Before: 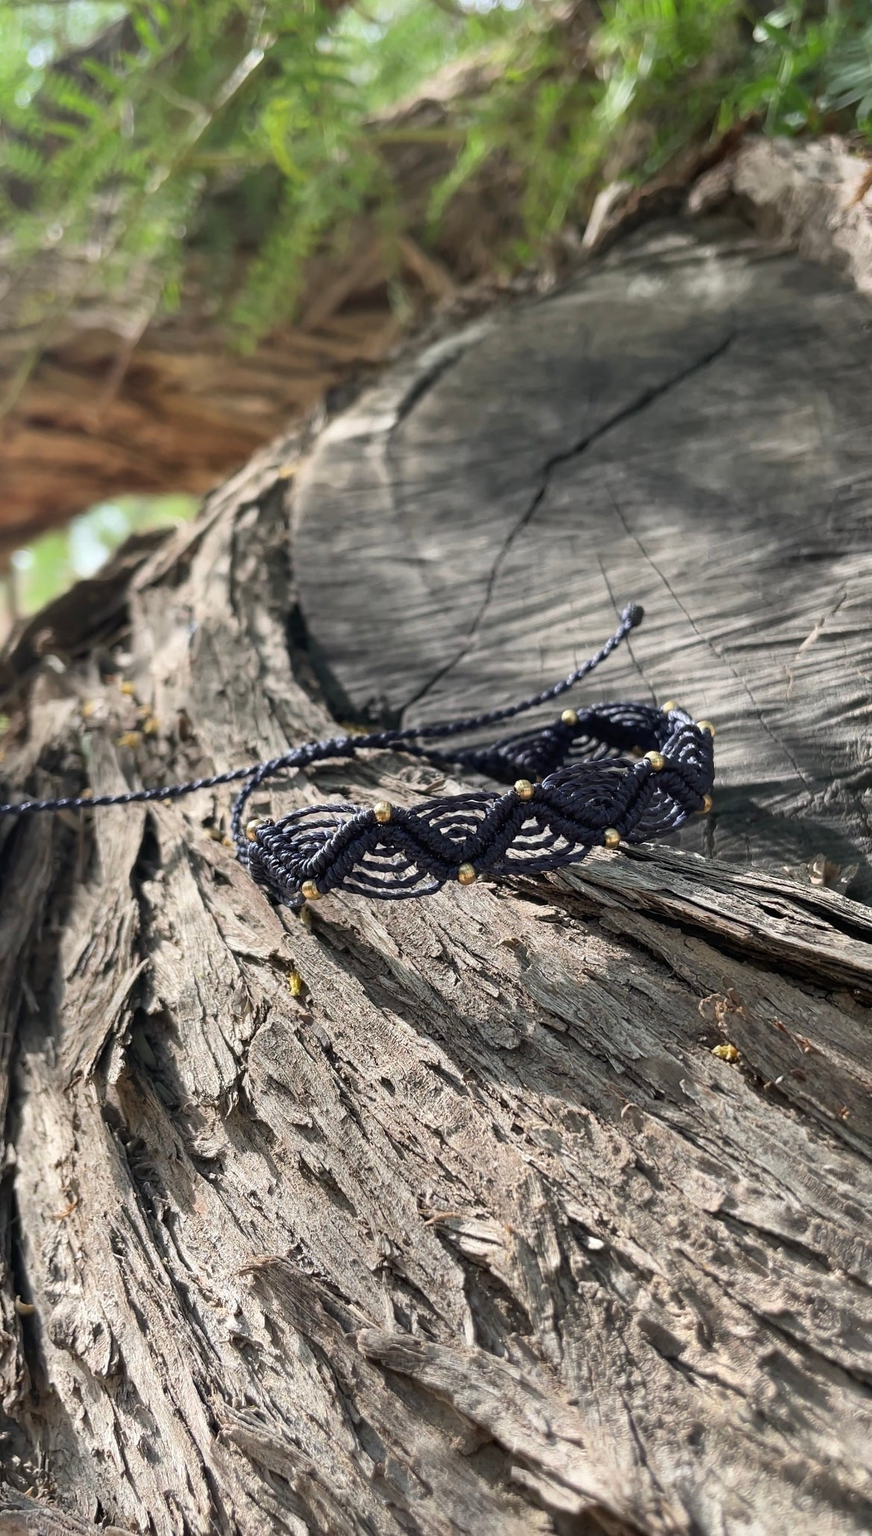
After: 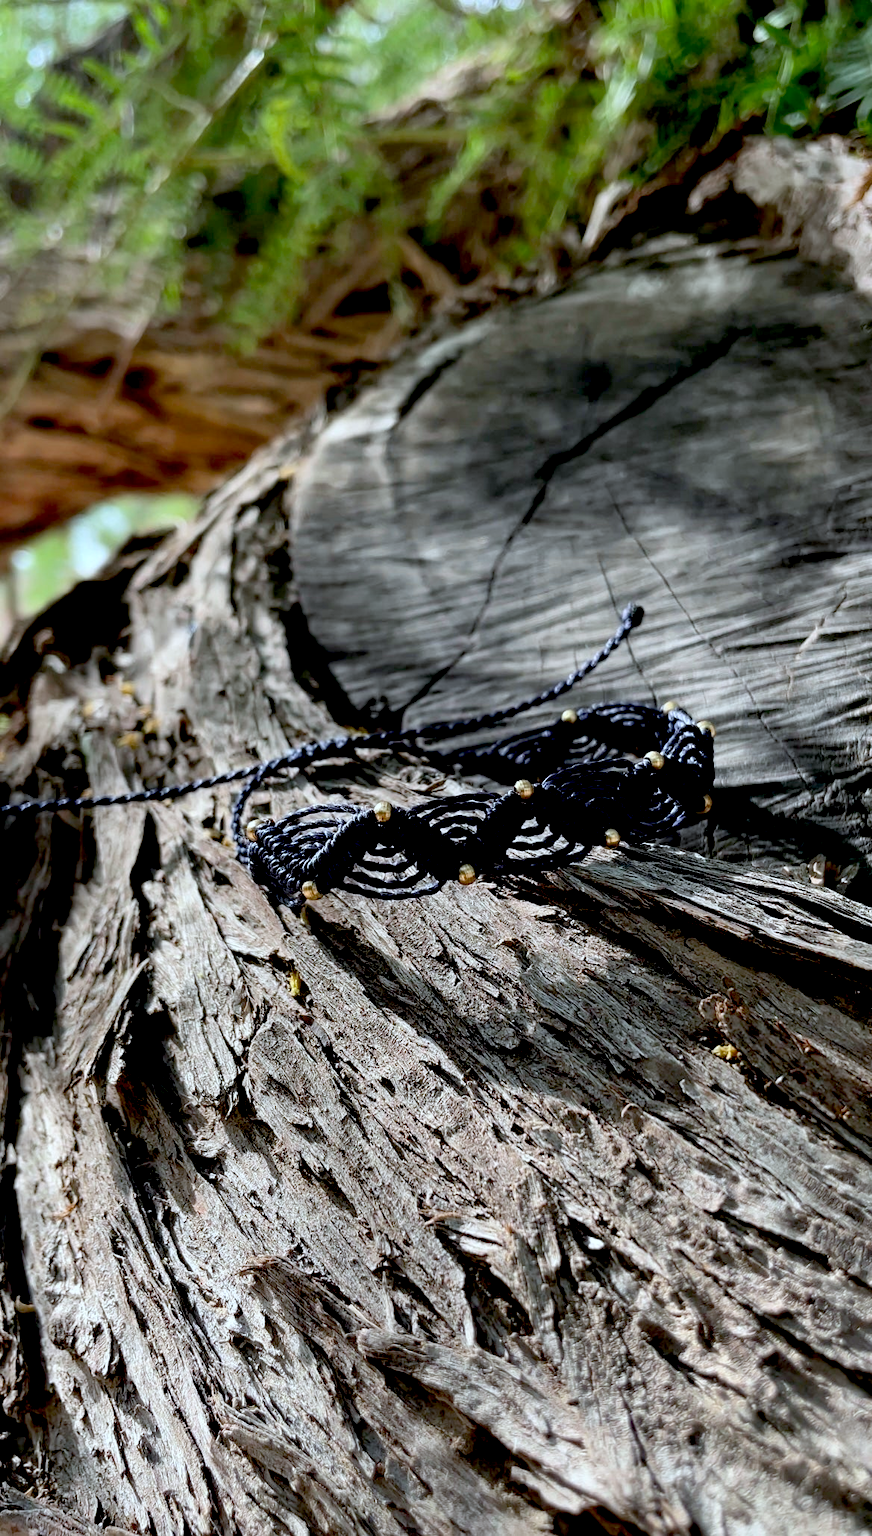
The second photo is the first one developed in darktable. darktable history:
exposure: black level correction 0.047, exposure 0.013 EV, compensate highlight preservation false
color correction: highlights a* -4.18, highlights b* -10.81
